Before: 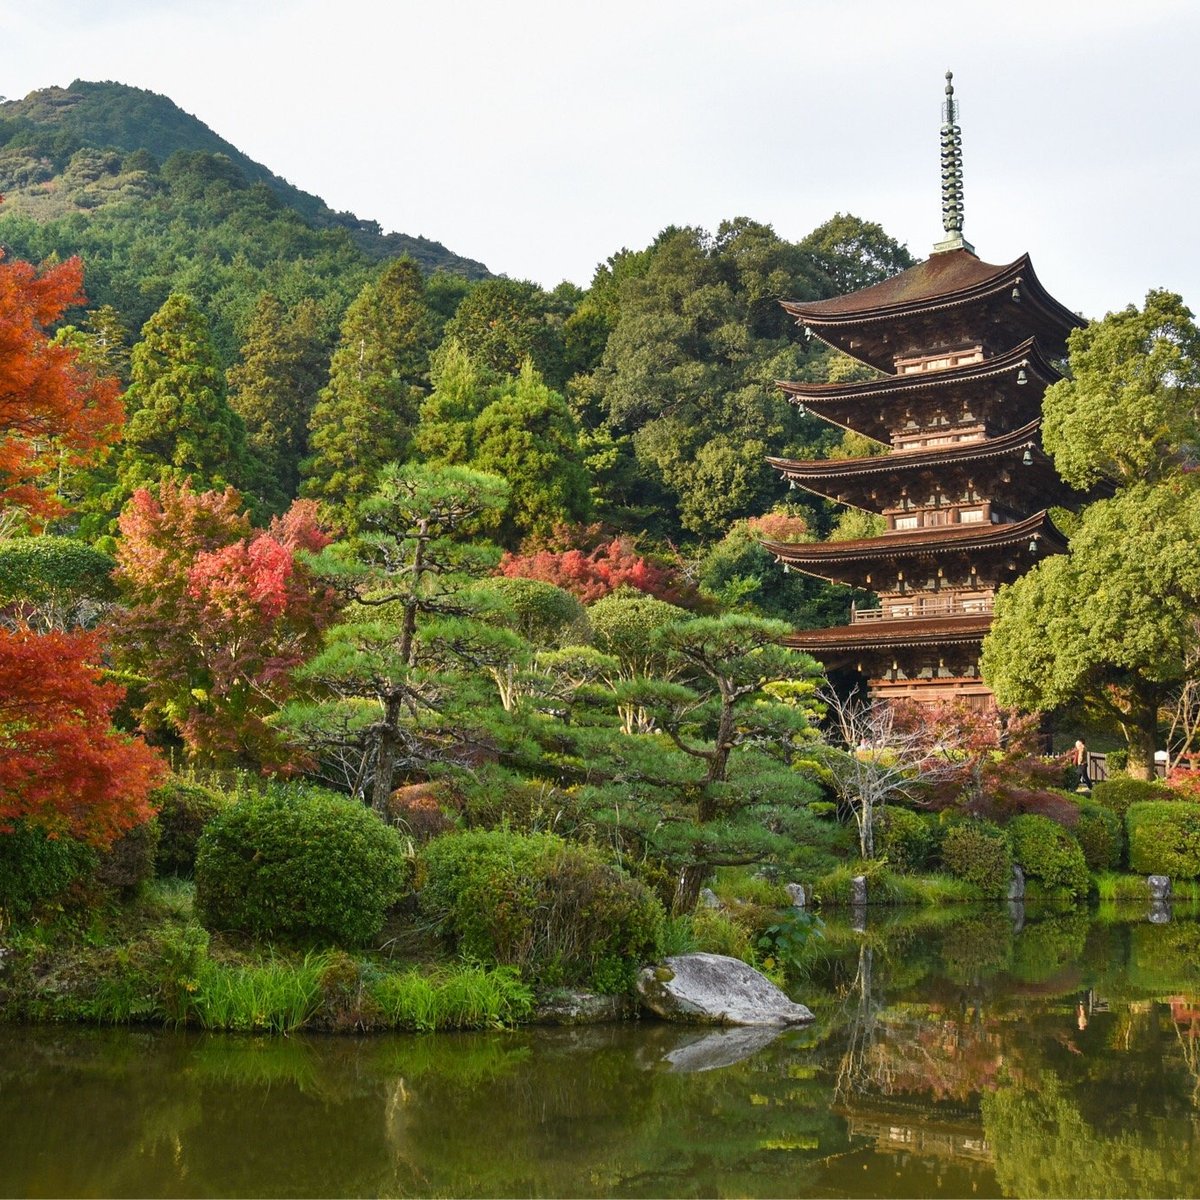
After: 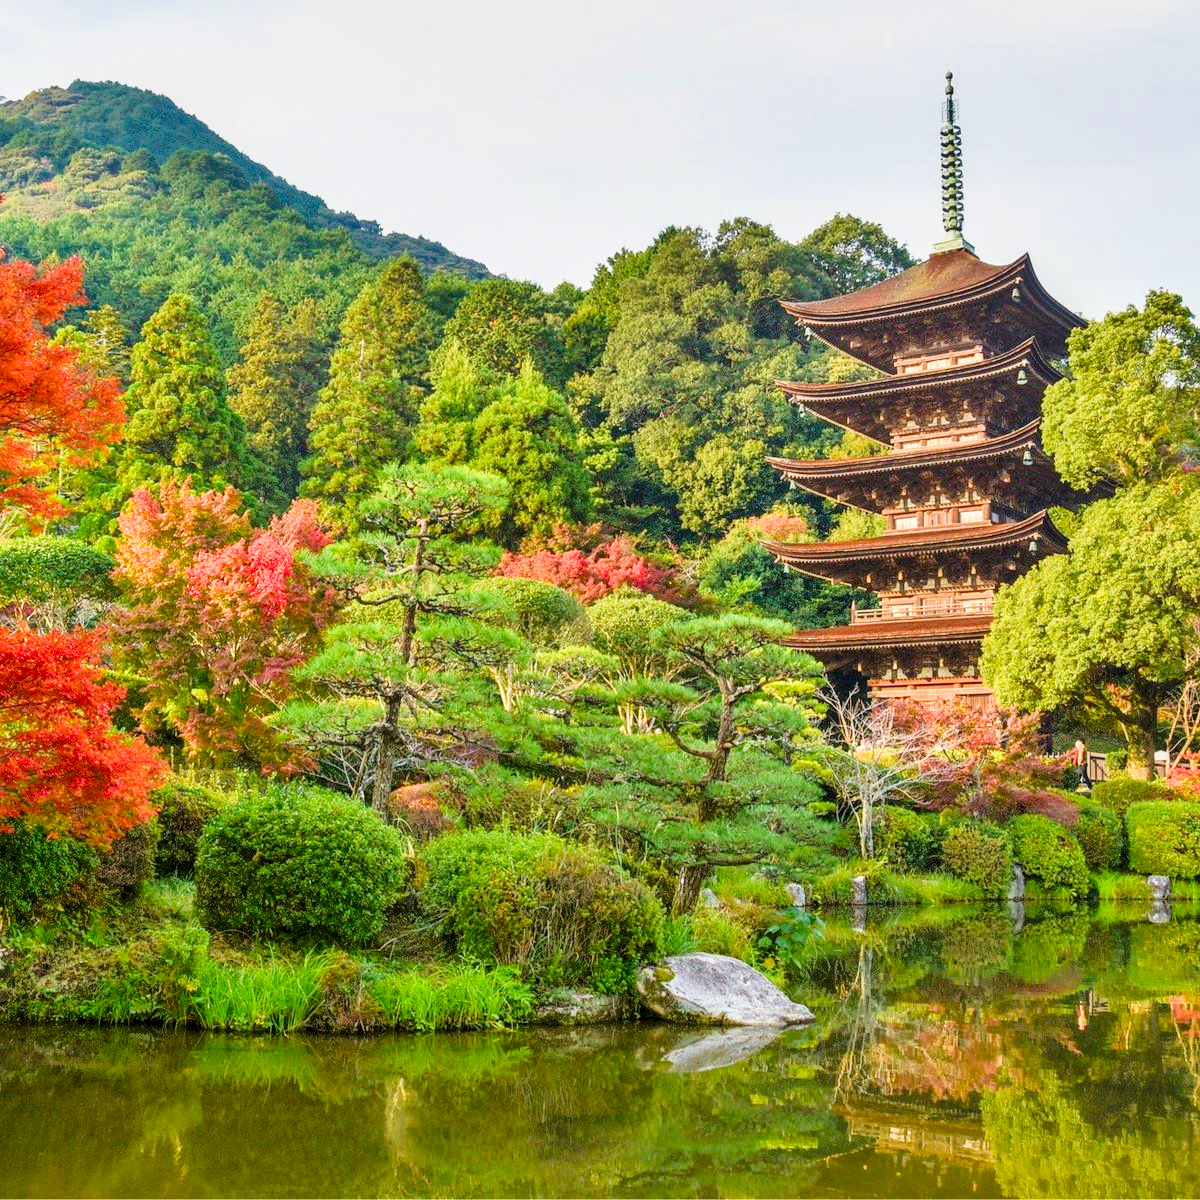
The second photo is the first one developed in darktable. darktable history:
color balance rgb: perceptual saturation grading › global saturation 0.399%, perceptual brilliance grading › mid-tones 9.196%, perceptual brilliance grading › shadows 14.908%
contrast brightness saturation: contrast 0.087, saturation 0.277
exposure: black level correction 0, exposure 1.2 EV, compensate exposure bias true, compensate highlight preservation false
shadows and highlights: soften with gaussian
local contrast: on, module defaults
filmic rgb: black relative exposure -7.65 EV, white relative exposure 4.56 EV, hardness 3.61
velvia: on, module defaults
